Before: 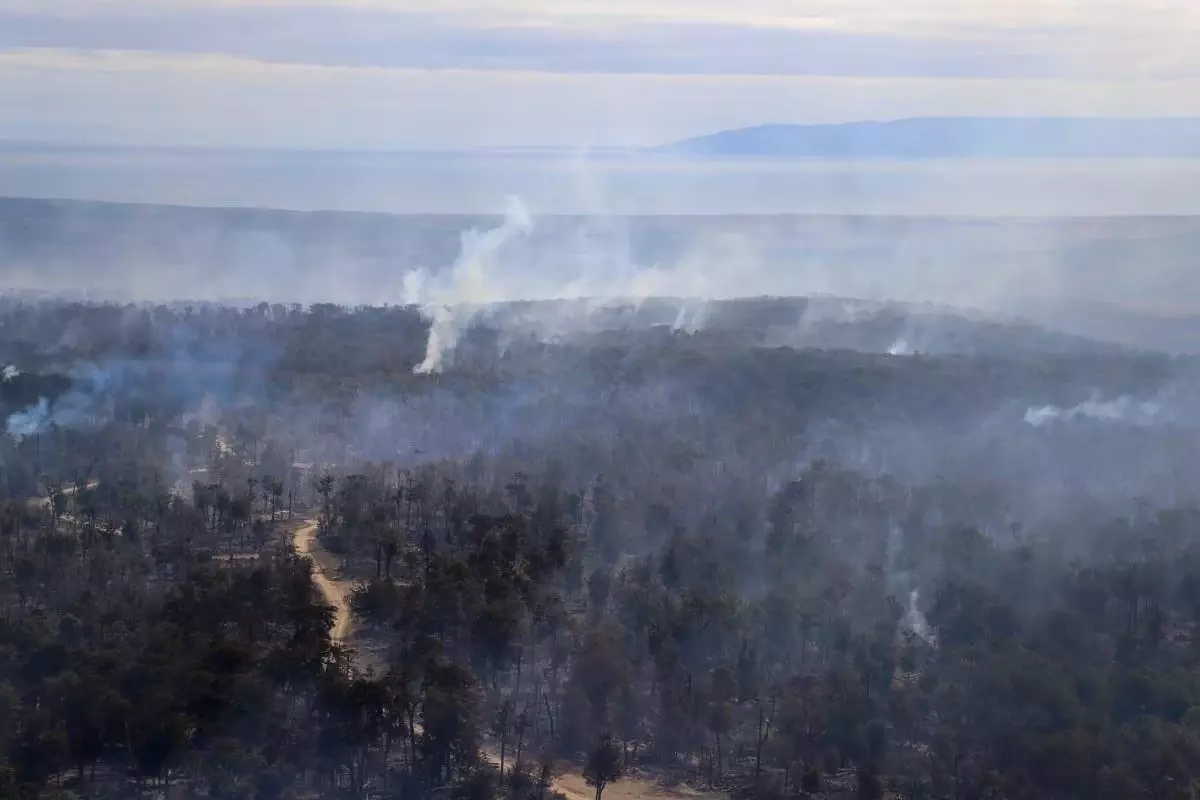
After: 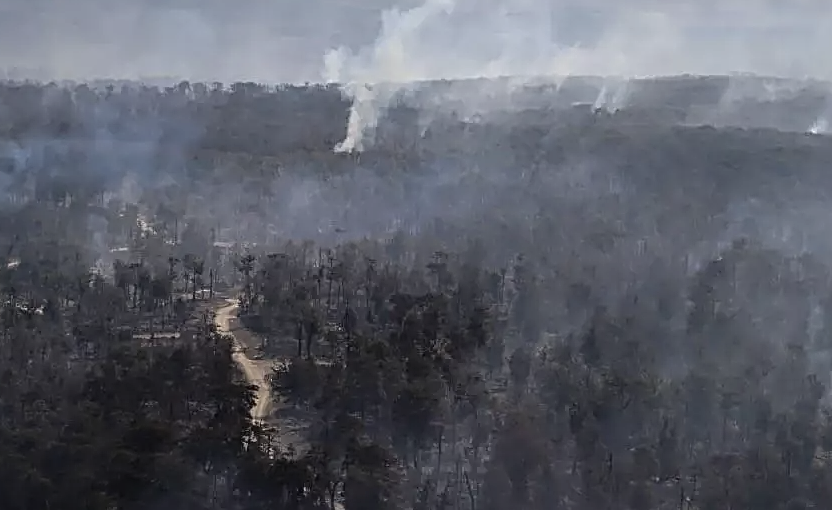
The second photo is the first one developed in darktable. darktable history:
crop: left 6.633%, top 27.659%, right 24.002%, bottom 8.542%
contrast brightness saturation: contrast -0.051, saturation -0.41
sharpen: radius 2.811, amount 0.724
